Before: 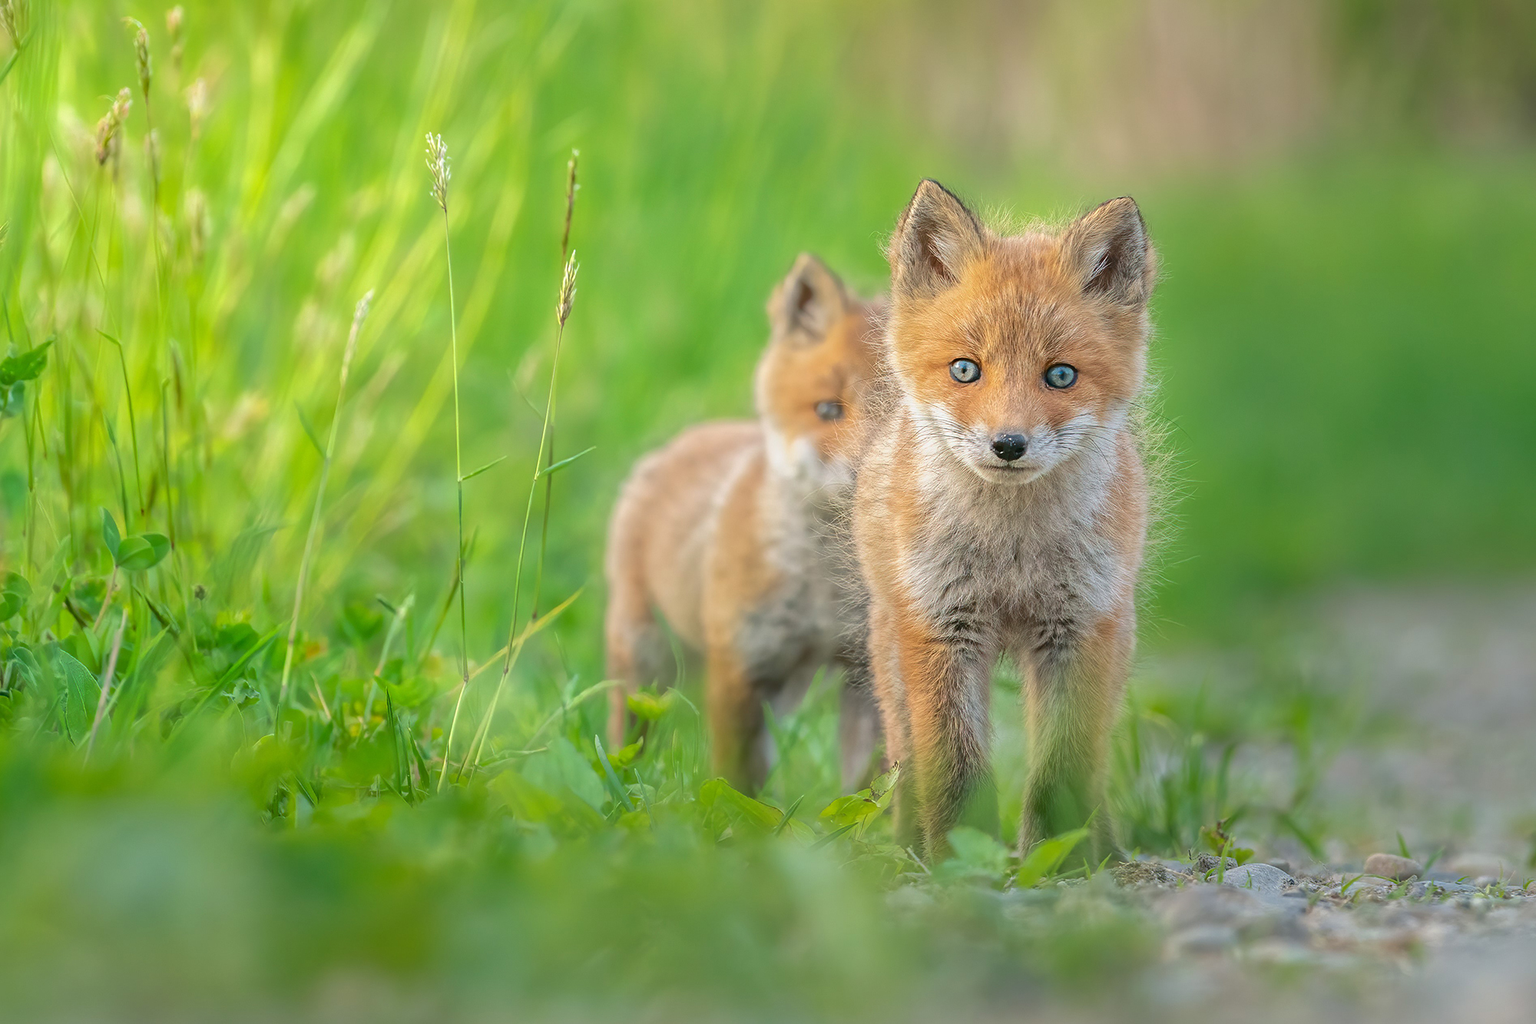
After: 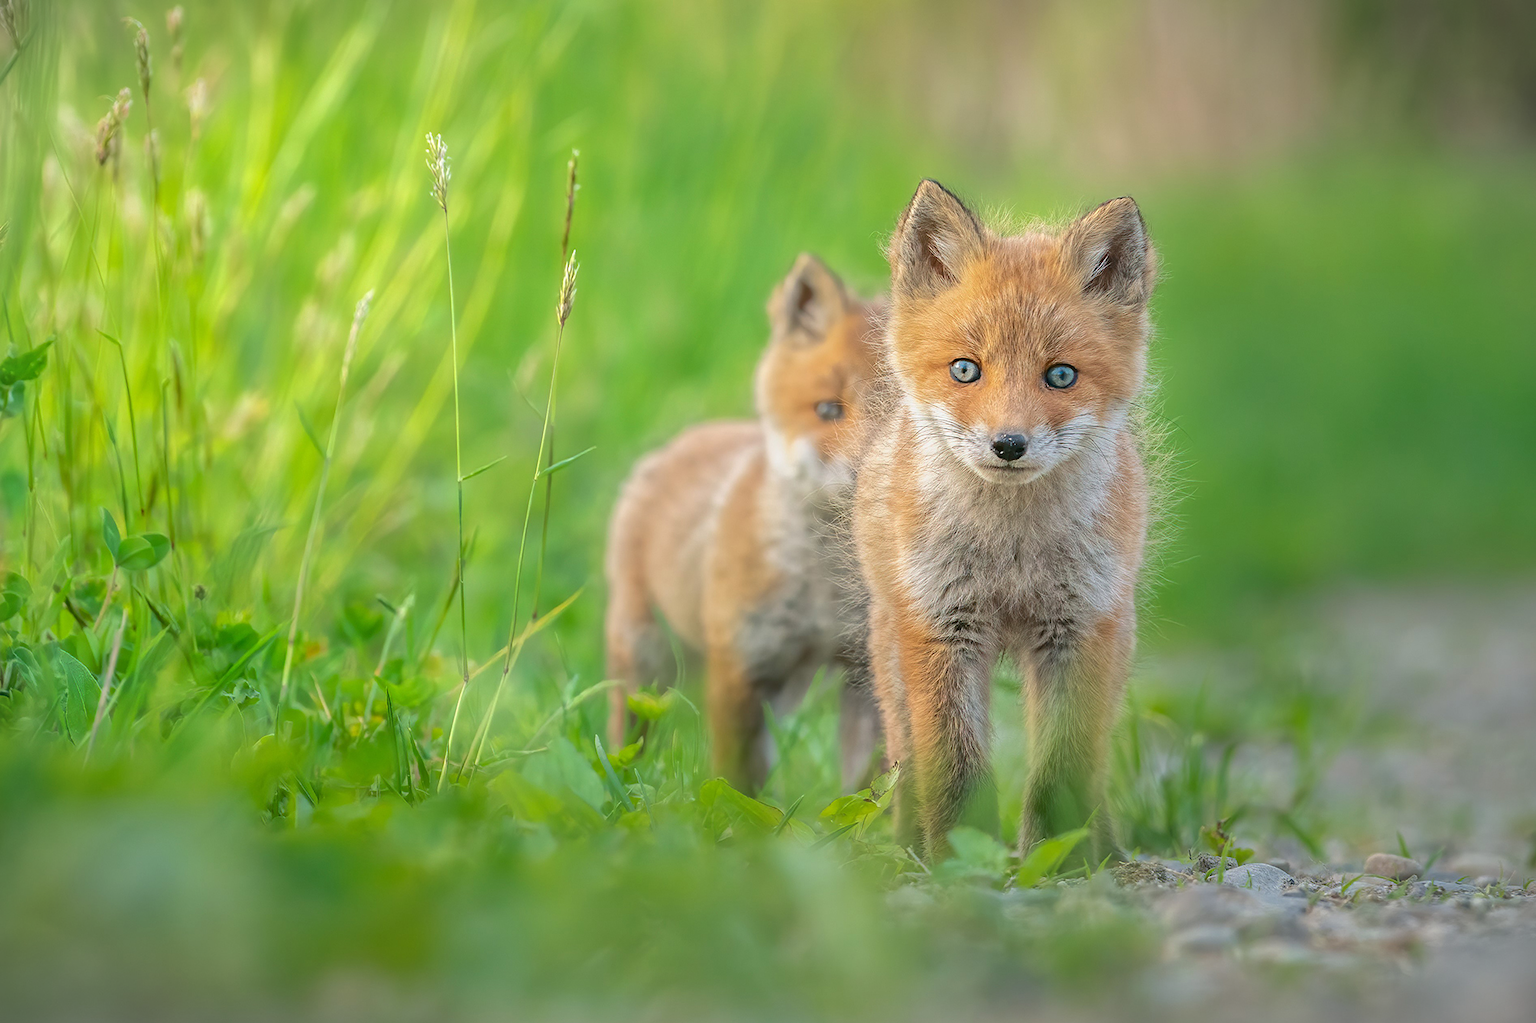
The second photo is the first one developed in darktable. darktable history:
vignetting: fall-off start 99.38%, width/height ratio 1.31
